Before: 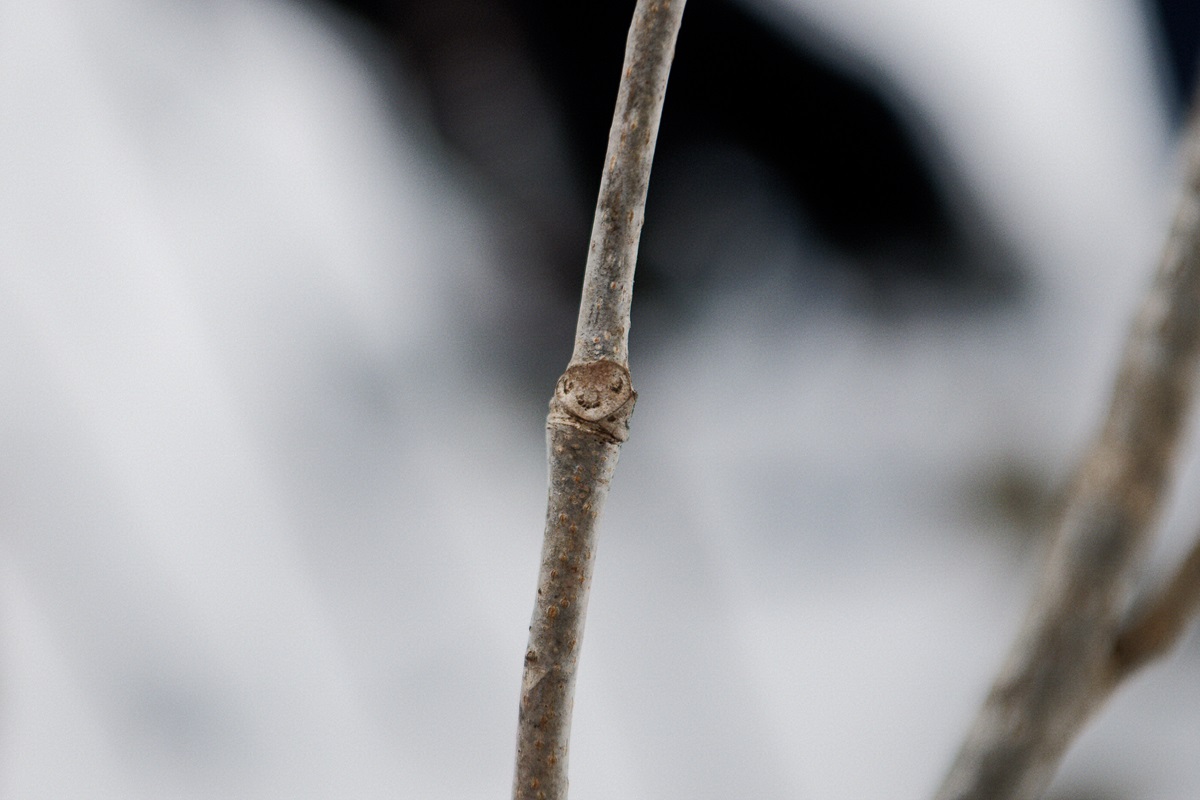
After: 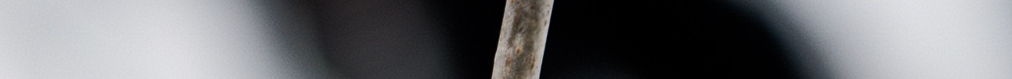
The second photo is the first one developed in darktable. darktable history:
crop and rotate: left 9.644%, top 9.491%, right 6.021%, bottom 80.509%
